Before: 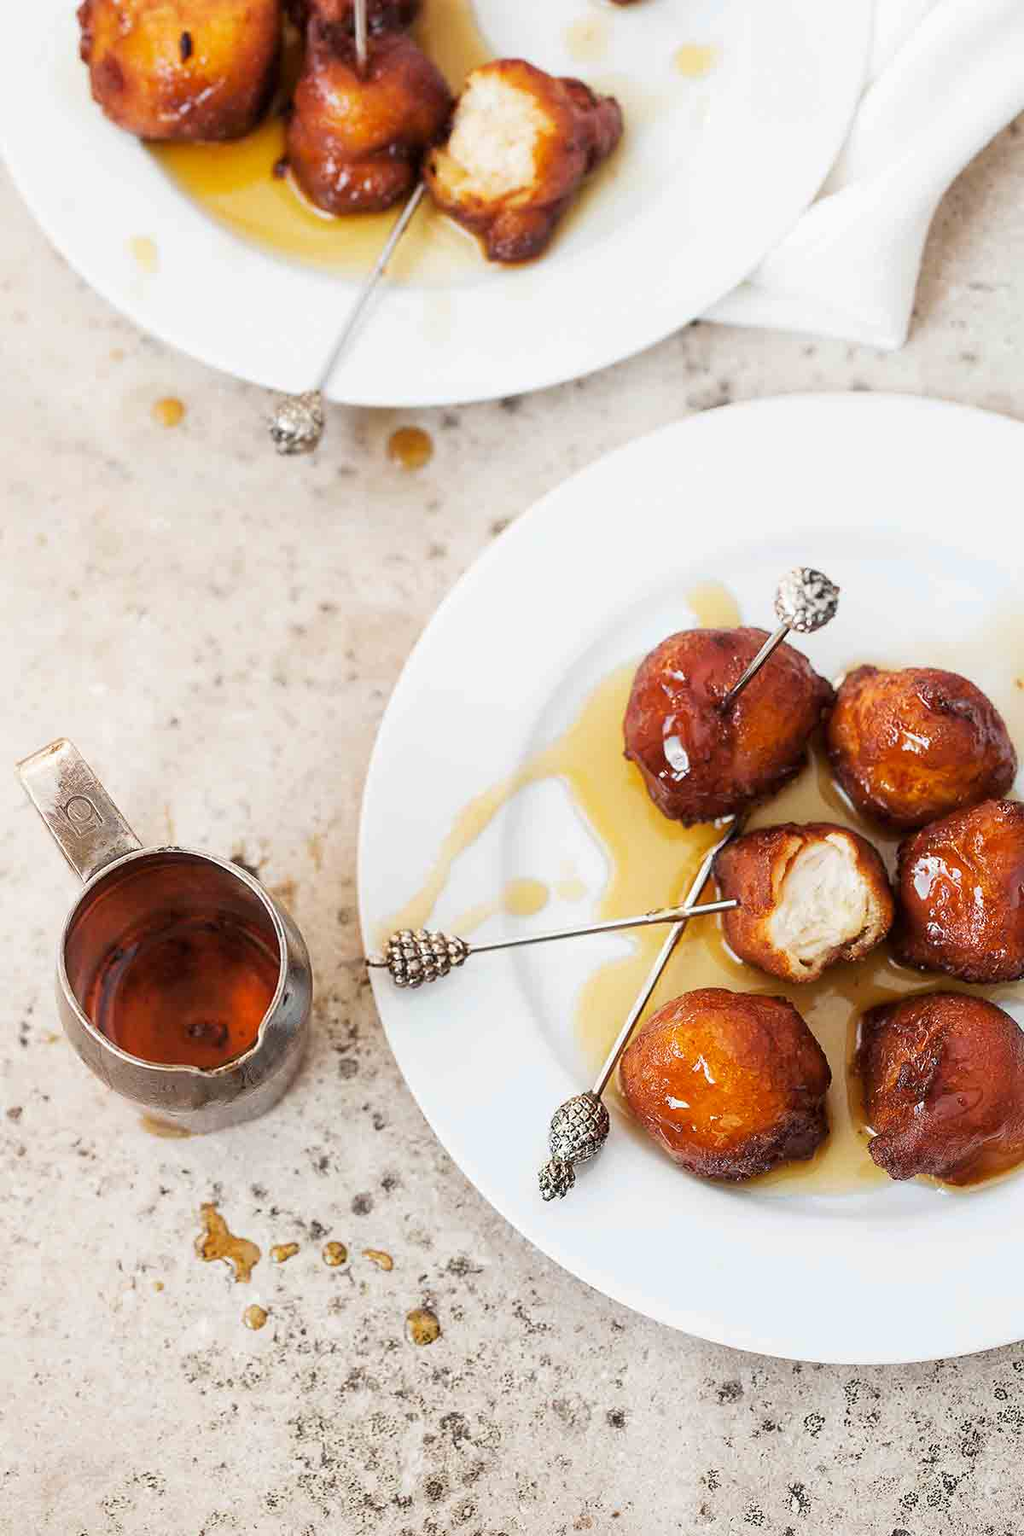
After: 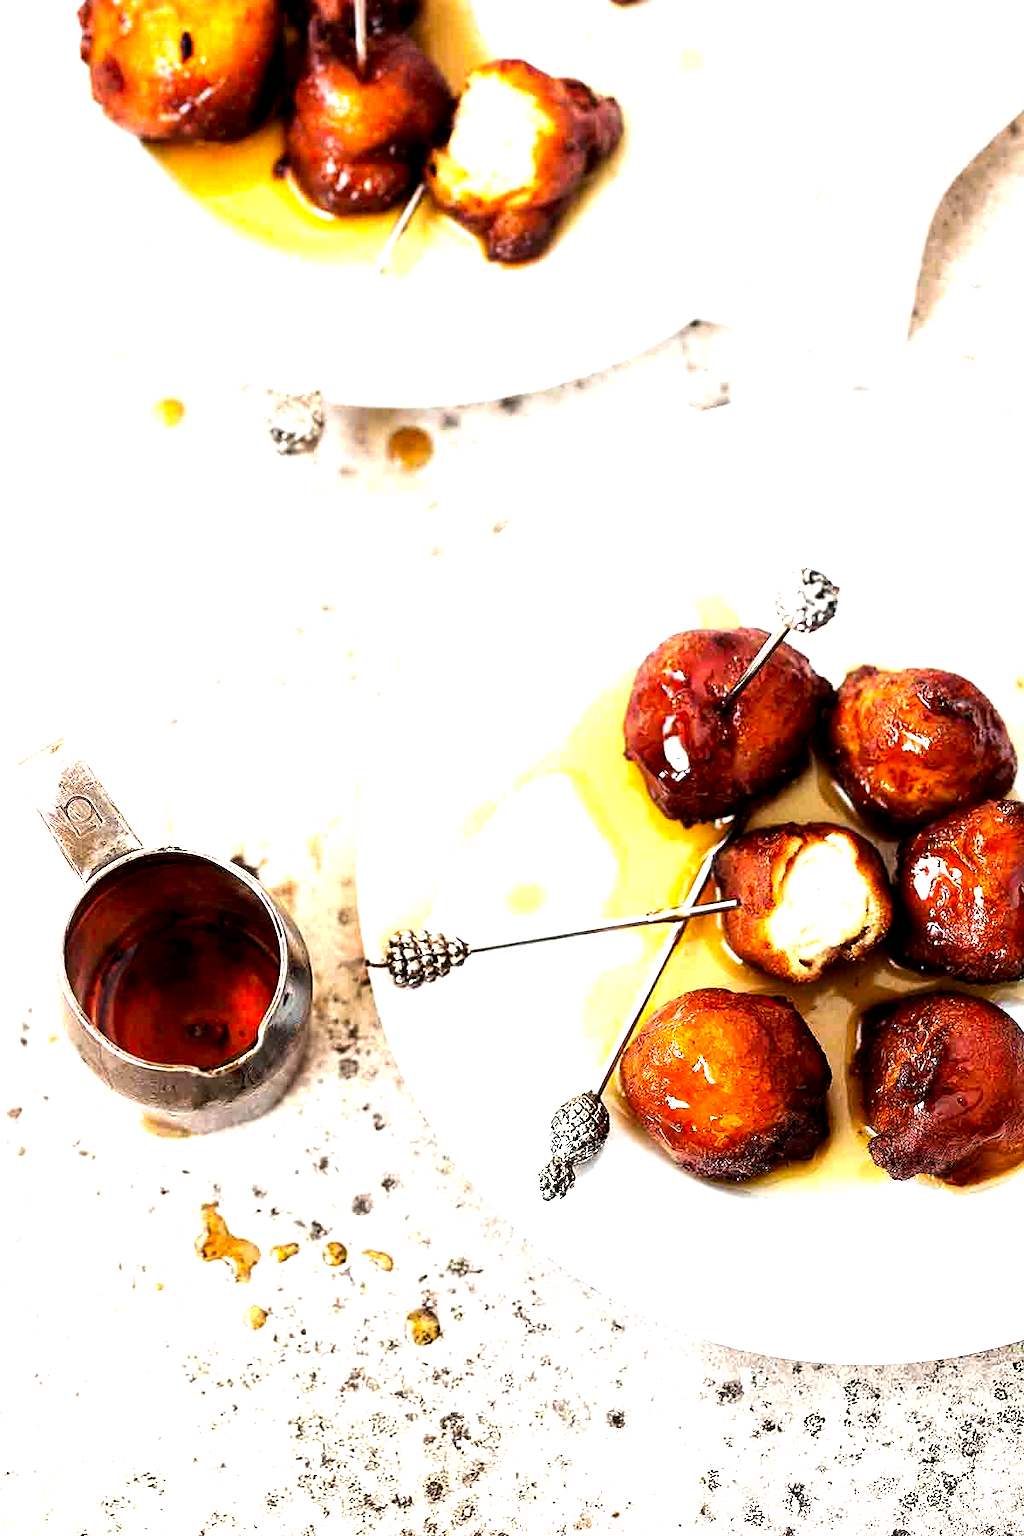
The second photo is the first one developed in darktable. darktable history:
color balance: lift [0.991, 1, 1, 1], gamma [0.996, 1, 1, 1], input saturation 98.52%, contrast 20.34%, output saturation 103.72%
tone equalizer: -8 EV -0.75 EV, -7 EV -0.7 EV, -6 EV -0.6 EV, -5 EV -0.4 EV, -3 EV 0.4 EV, -2 EV 0.6 EV, -1 EV 0.7 EV, +0 EV 0.75 EV, edges refinement/feathering 500, mask exposure compensation -1.57 EV, preserve details no
